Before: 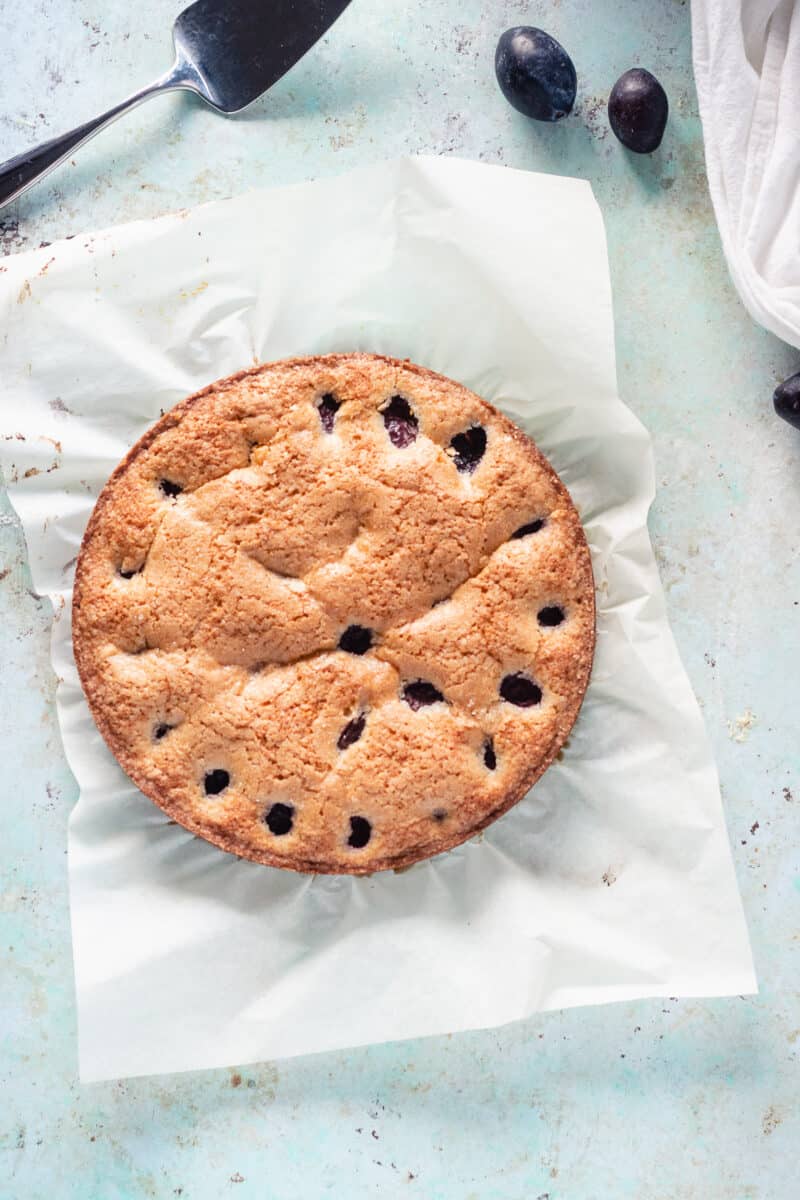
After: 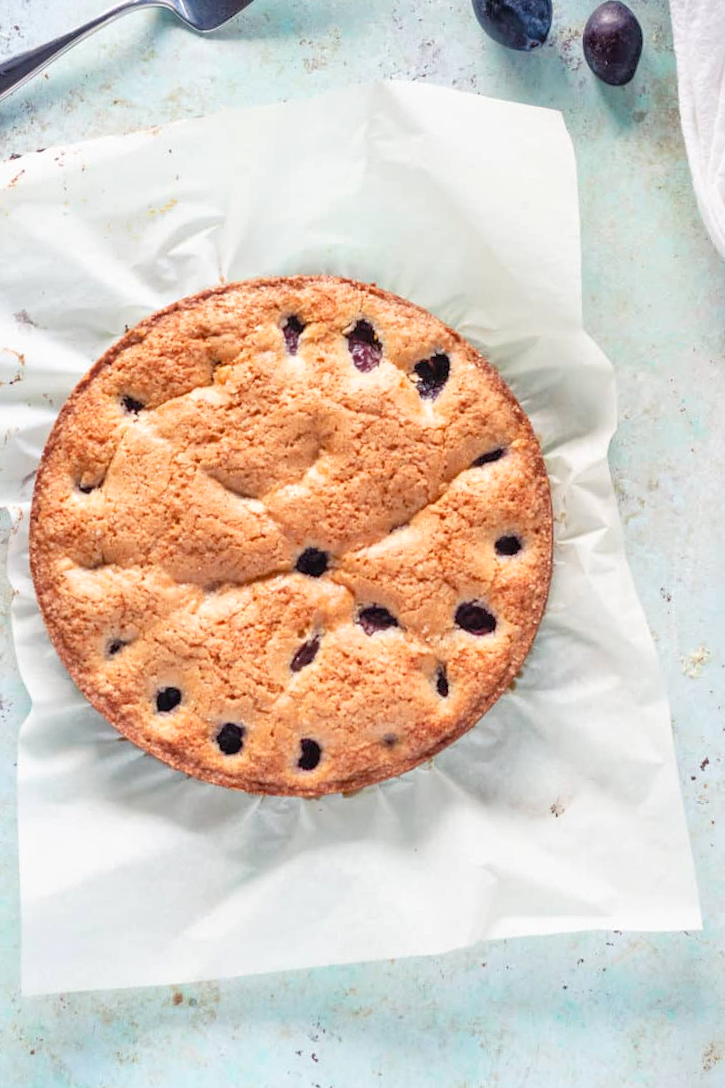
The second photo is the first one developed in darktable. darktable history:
tone equalizer: -7 EV 0.15 EV, -6 EV 0.6 EV, -5 EV 1.15 EV, -4 EV 1.33 EV, -3 EV 1.15 EV, -2 EV 0.6 EV, -1 EV 0.15 EV, mask exposure compensation -0.5 EV
crop and rotate: angle -1.96°, left 3.097%, top 4.154%, right 1.586%, bottom 0.529%
contrast brightness saturation: contrast 0.04, saturation 0.07
